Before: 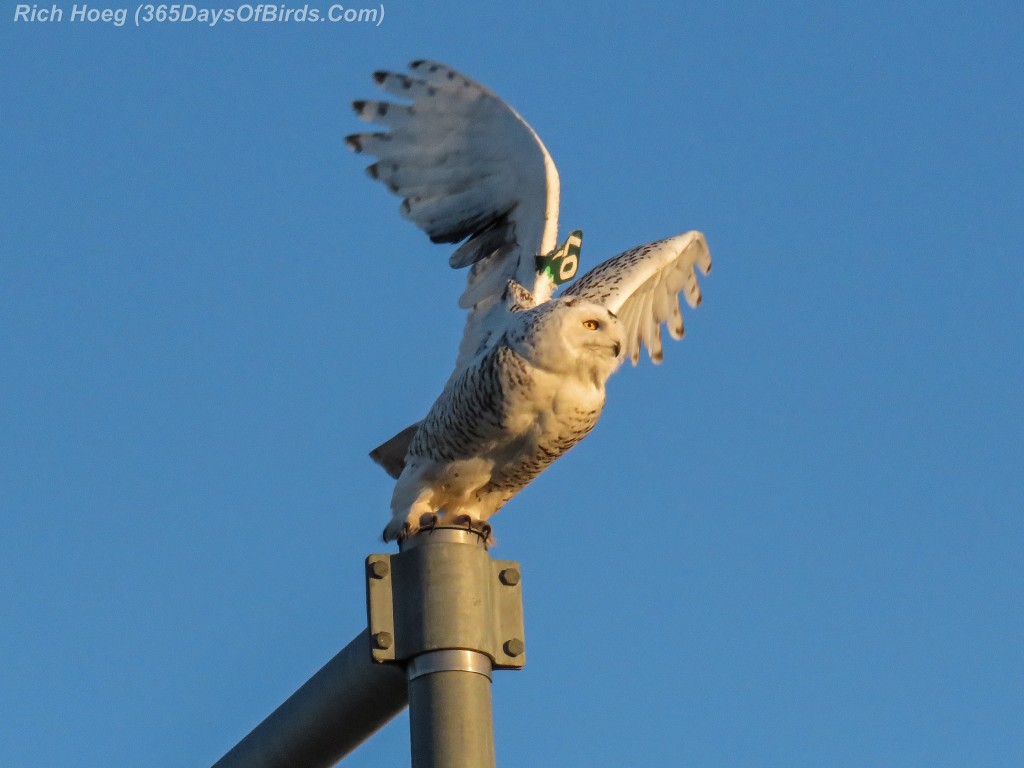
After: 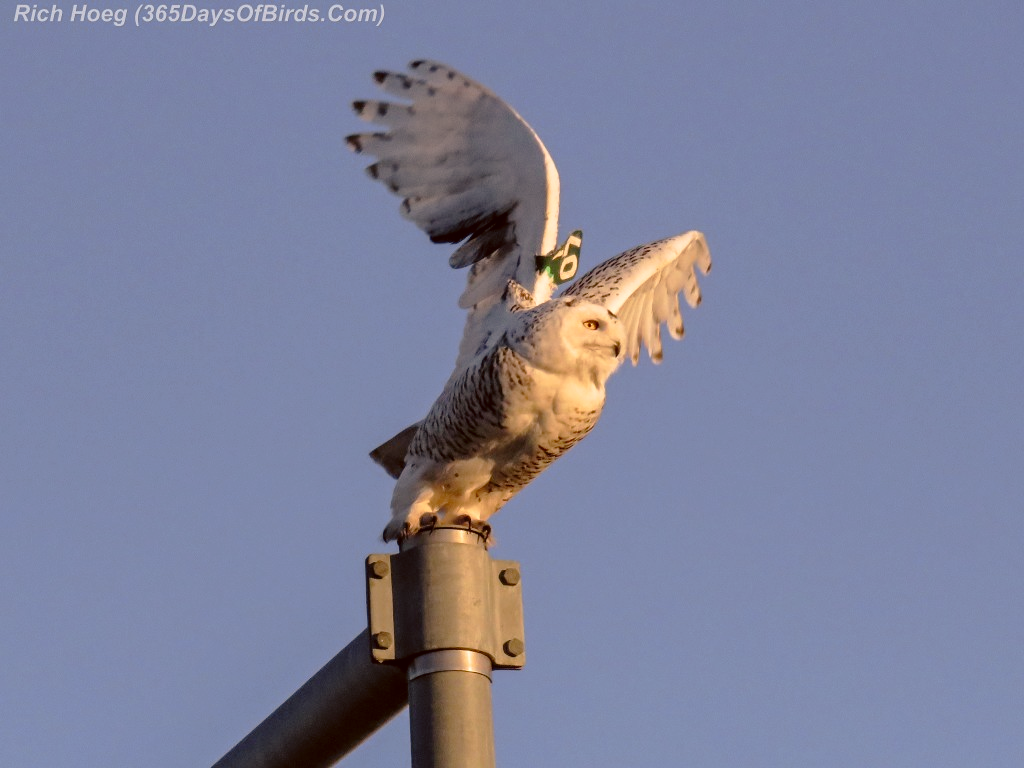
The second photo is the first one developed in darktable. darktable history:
tone curve: curves: ch0 [(0.024, 0) (0.075, 0.034) (0.145, 0.098) (0.257, 0.259) (0.408, 0.45) (0.611, 0.64) (0.81, 0.857) (1, 1)]; ch1 [(0, 0) (0.287, 0.198) (0.501, 0.506) (0.56, 0.57) (0.712, 0.777) (0.976, 0.992)]; ch2 [(0, 0) (0.5, 0.5) (0.523, 0.552) (0.59, 0.603) (0.681, 0.754) (1, 1)], preserve colors none
color correction: highlights a* 10.18, highlights b* 9.71, shadows a* 8.7, shadows b* 7.85, saturation 0.821
